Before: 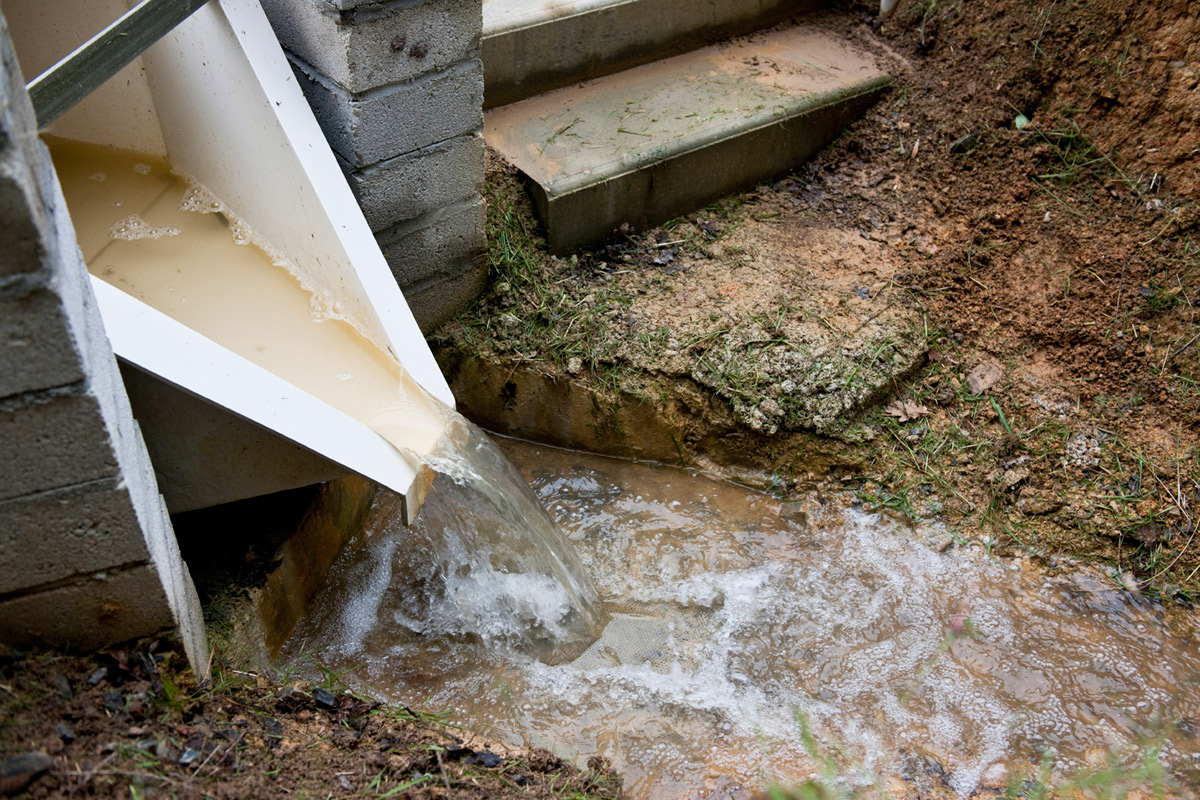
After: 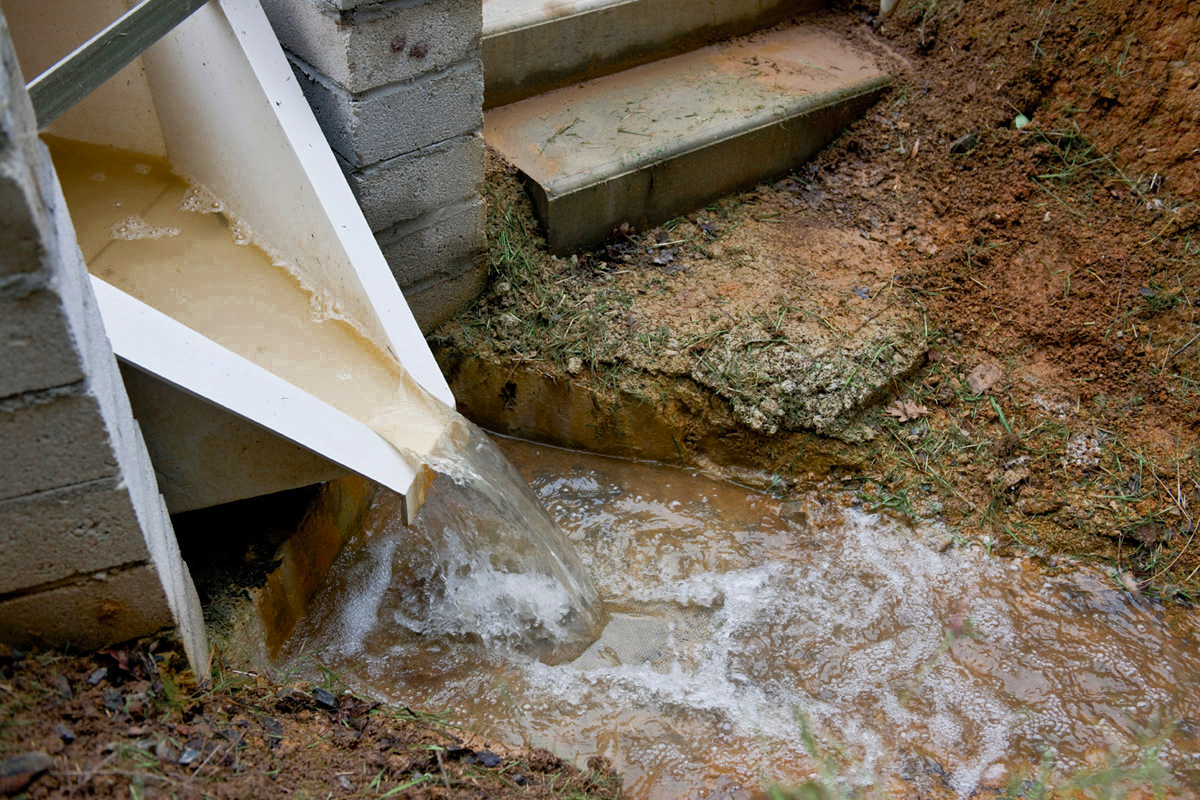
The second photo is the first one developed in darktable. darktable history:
shadows and highlights: on, module defaults
color zones: curves: ch0 [(0.11, 0.396) (0.195, 0.36) (0.25, 0.5) (0.303, 0.412) (0.357, 0.544) (0.75, 0.5) (0.967, 0.328)]; ch1 [(0, 0.468) (0.112, 0.512) (0.202, 0.6) (0.25, 0.5) (0.307, 0.352) (0.357, 0.544) (0.75, 0.5) (0.963, 0.524)]
